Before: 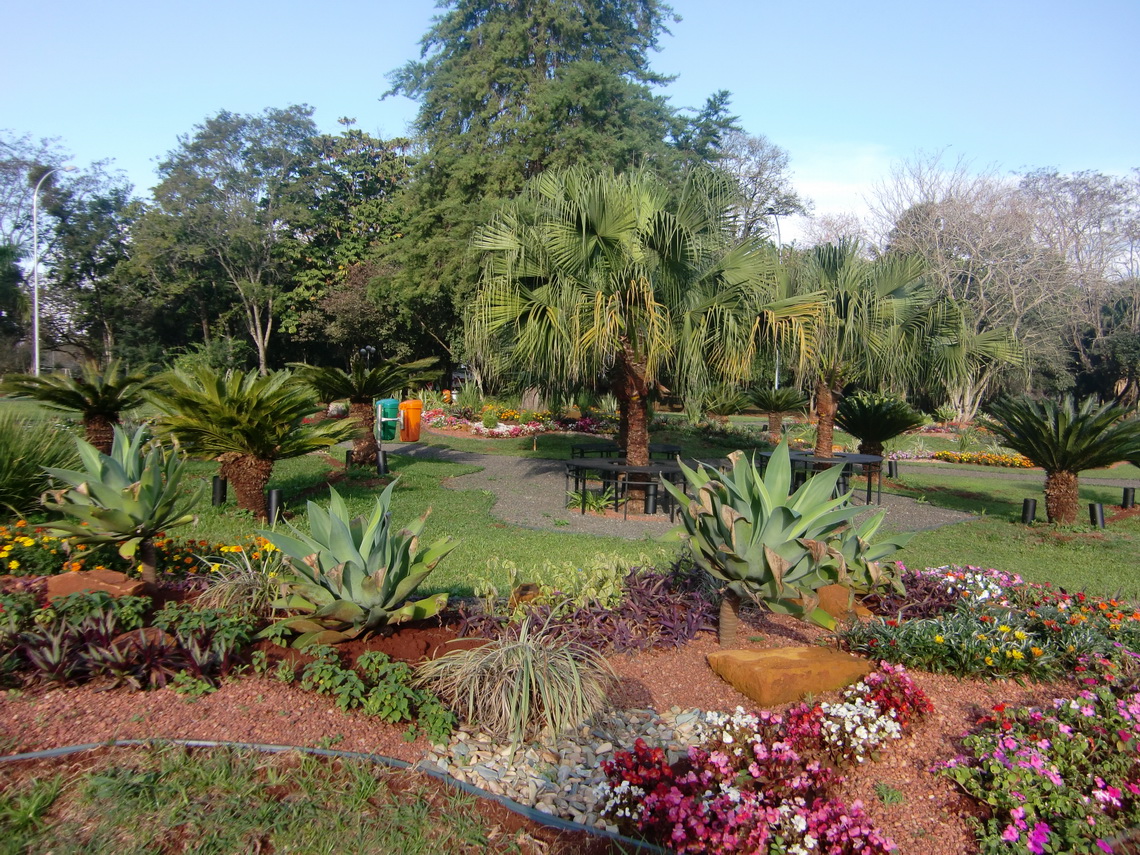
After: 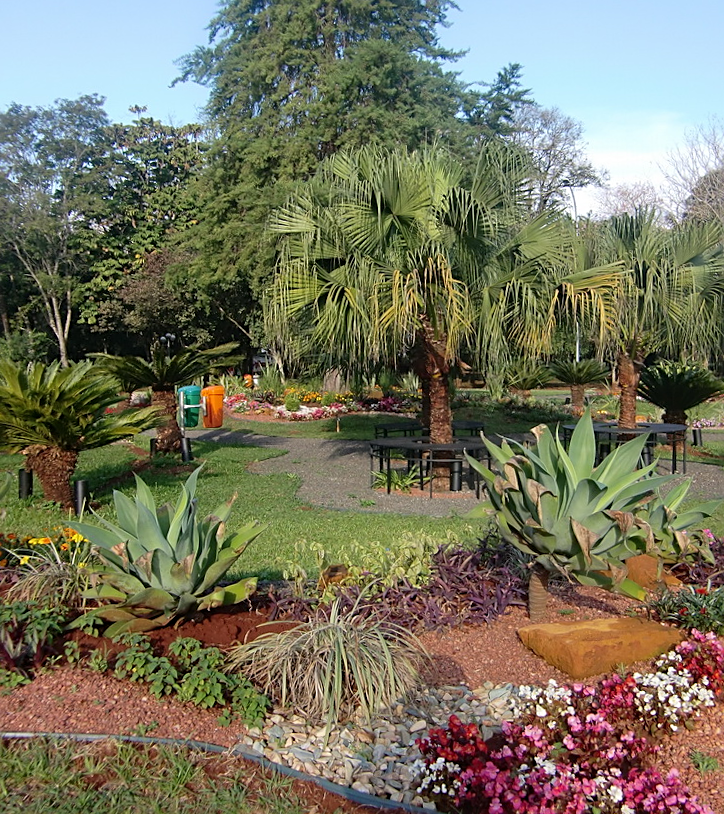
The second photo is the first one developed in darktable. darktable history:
sharpen: radius 1.967
crop and rotate: left 15.754%, right 17.579%
rotate and perspective: rotation -2.12°, lens shift (vertical) 0.009, lens shift (horizontal) -0.008, automatic cropping original format, crop left 0.036, crop right 0.964, crop top 0.05, crop bottom 0.959
